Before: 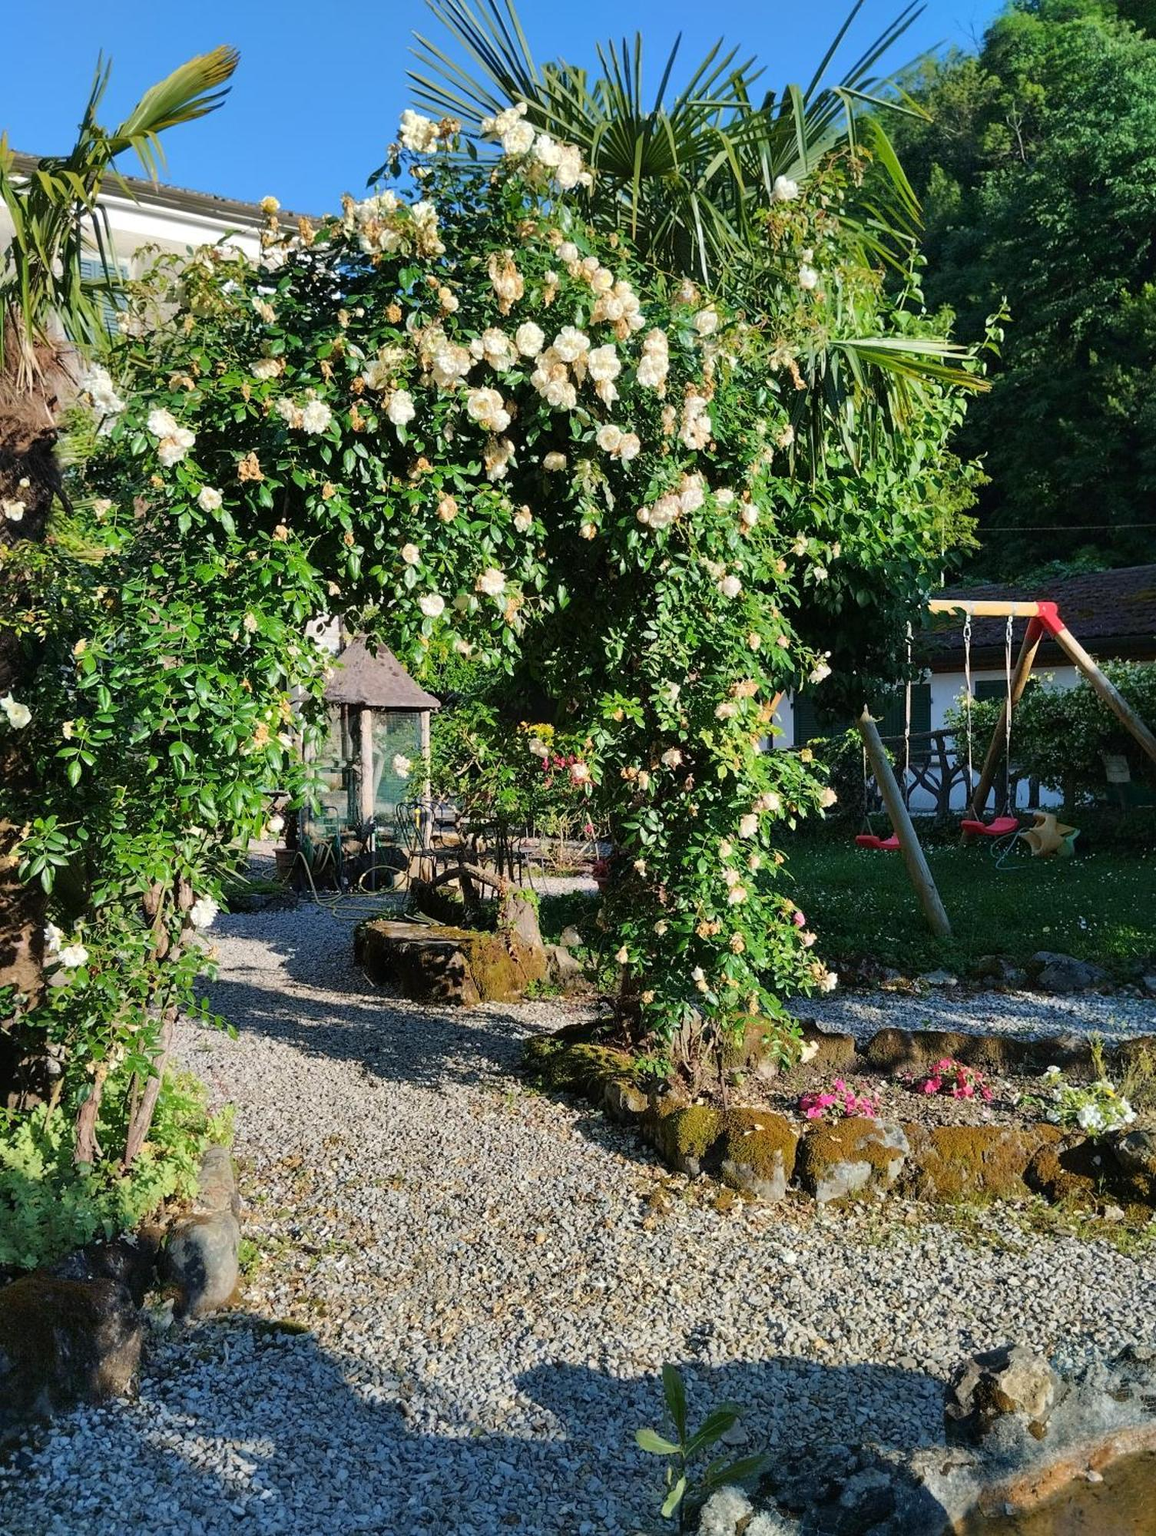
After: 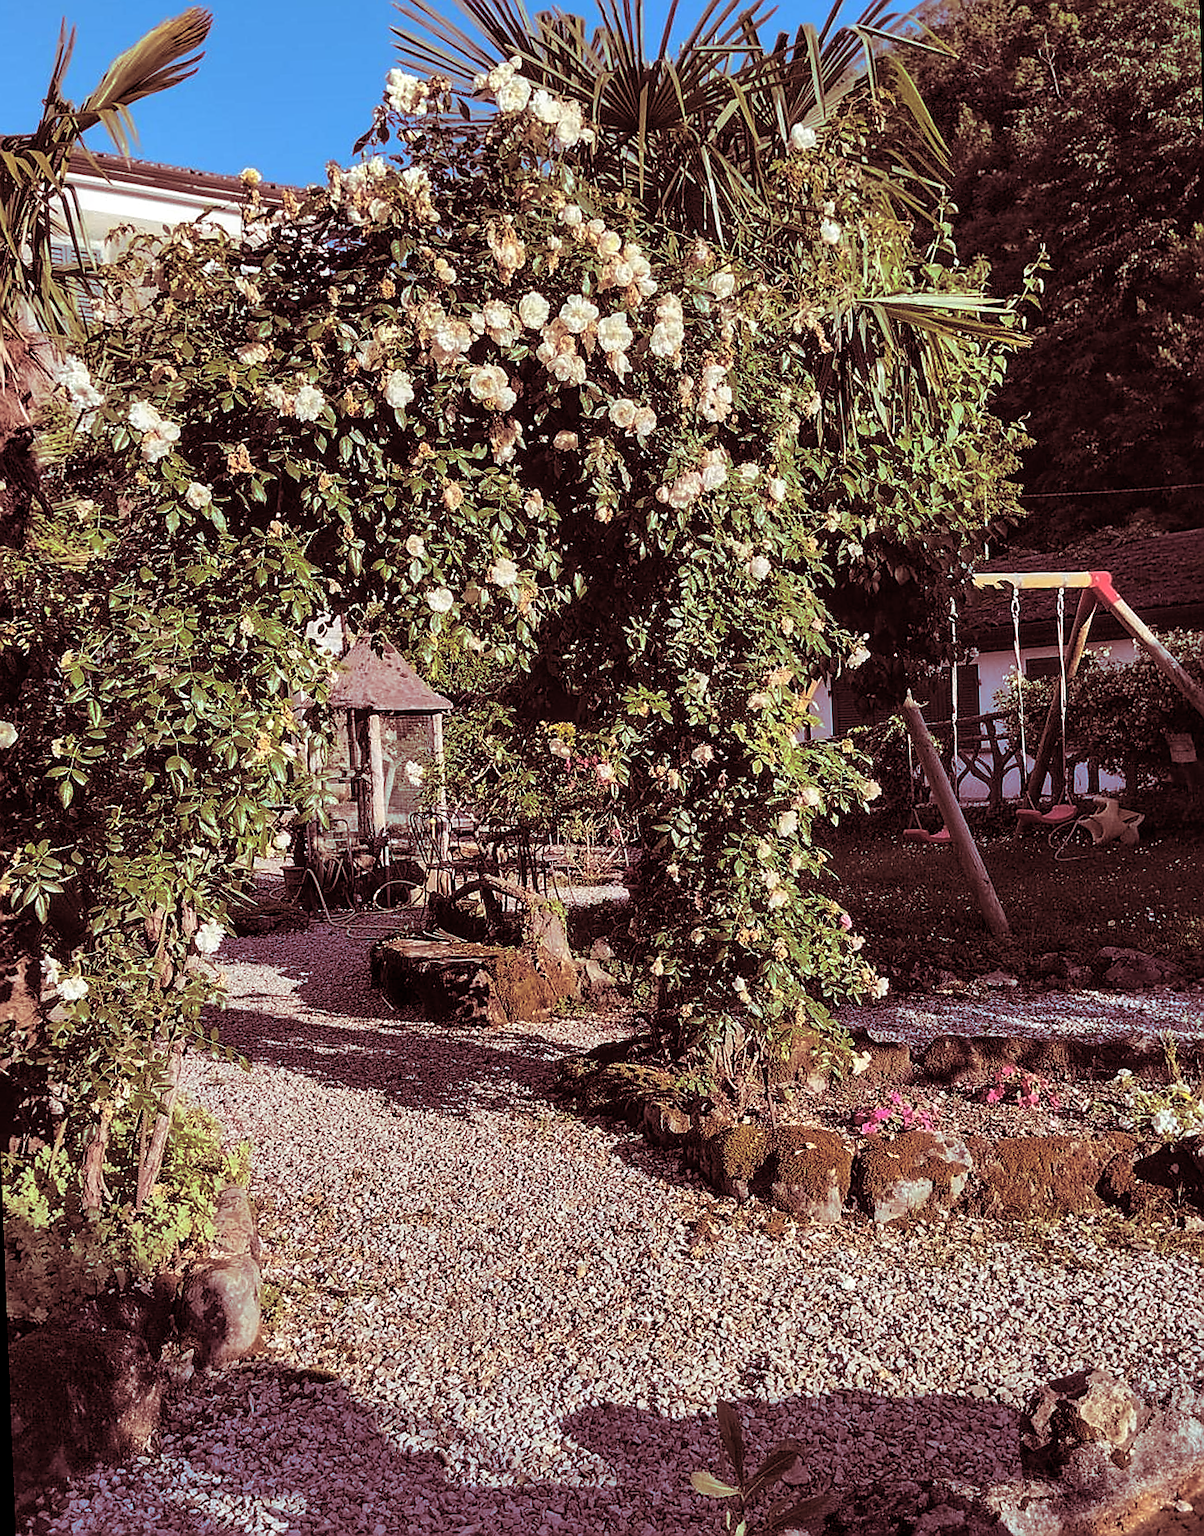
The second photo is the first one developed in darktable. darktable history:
sharpen: radius 1.4, amount 1.25, threshold 0.7
split-toning: highlights › saturation 0, balance -61.83
local contrast: on, module defaults
rotate and perspective: rotation -2.12°, lens shift (vertical) 0.009, lens shift (horizontal) -0.008, automatic cropping original format, crop left 0.036, crop right 0.964, crop top 0.05, crop bottom 0.959
